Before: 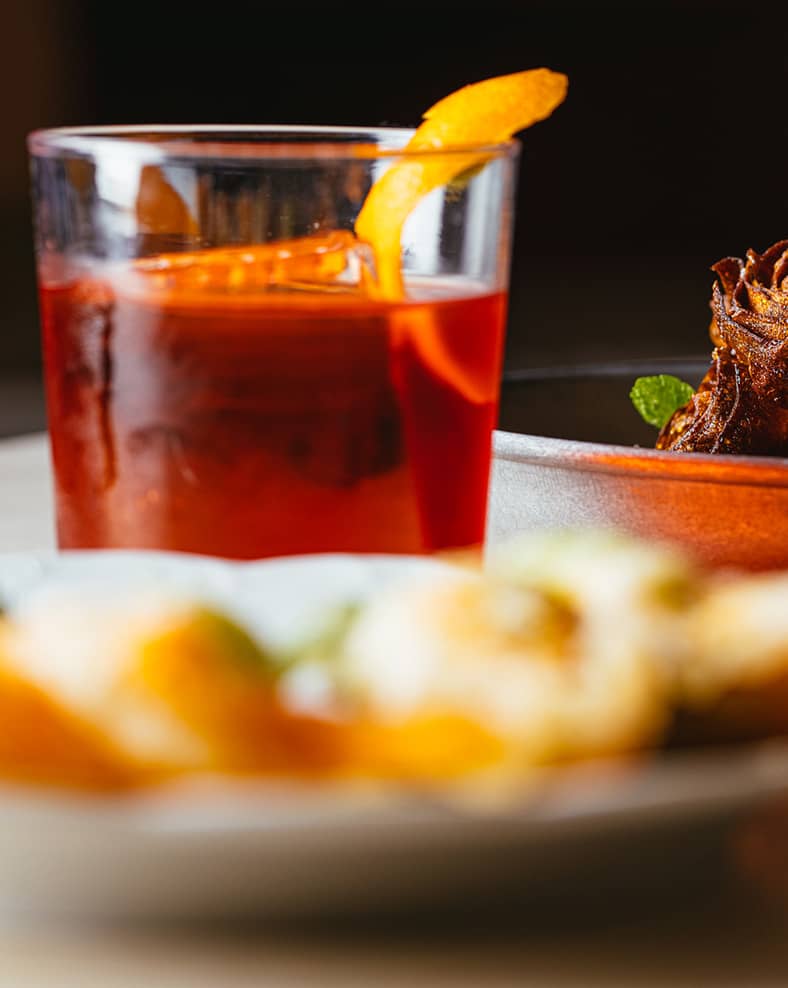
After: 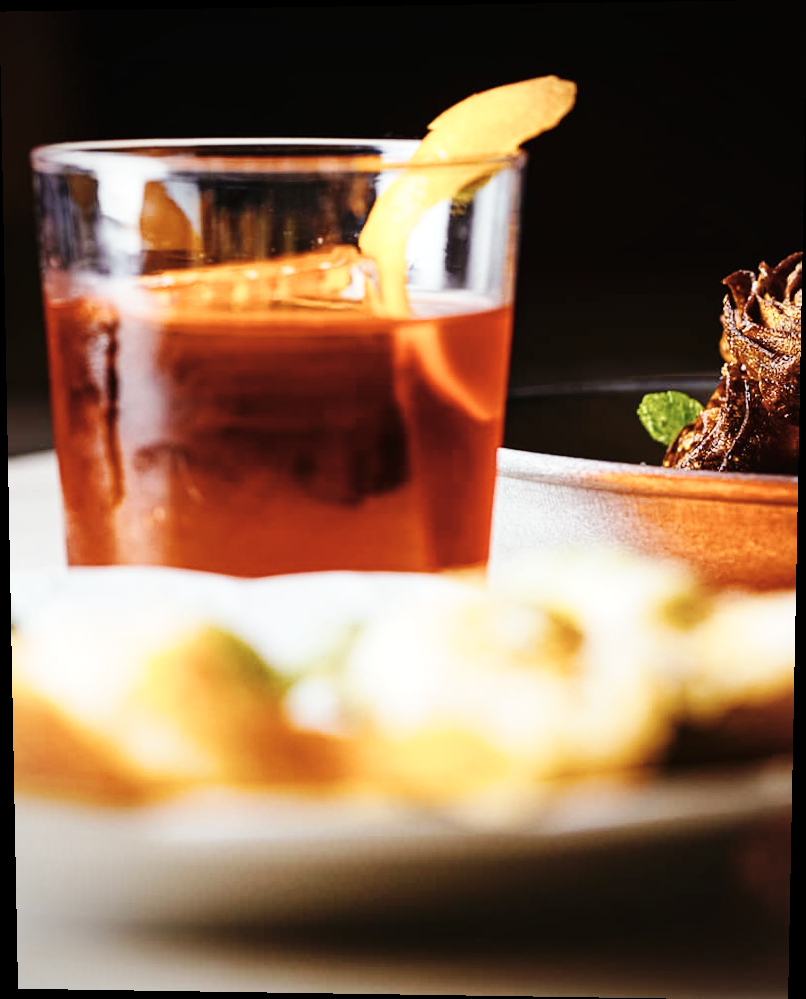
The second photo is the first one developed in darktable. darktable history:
vignetting: fall-off radius 60.92%
rotate and perspective: lens shift (vertical) 0.048, lens shift (horizontal) -0.024, automatic cropping off
color balance rgb: linear chroma grading › shadows 32%, linear chroma grading › global chroma -2%, linear chroma grading › mid-tones 4%, perceptual saturation grading › global saturation -2%, perceptual saturation grading › highlights -8%, perceptual saturation grading › mid-tones 8%, perceptual saturation grading › shadows 4%, perceptual brilliance grading › highlights 8%, perceptual brilliance grading › mid-tones 4%, perceptual brilliance grading › shadows 2%, global vibrance 16%, saturation formula JzAzBz (2021)
base curve: curves: ch0 [(0, 0) (0.036, 0.025) (0.121, 0.166) (0.206, 0.329) (0.605, 0.79) (1, 1)], preserve colors none
contrast brightness saturation: contrast 0.1, saturation -0.36
